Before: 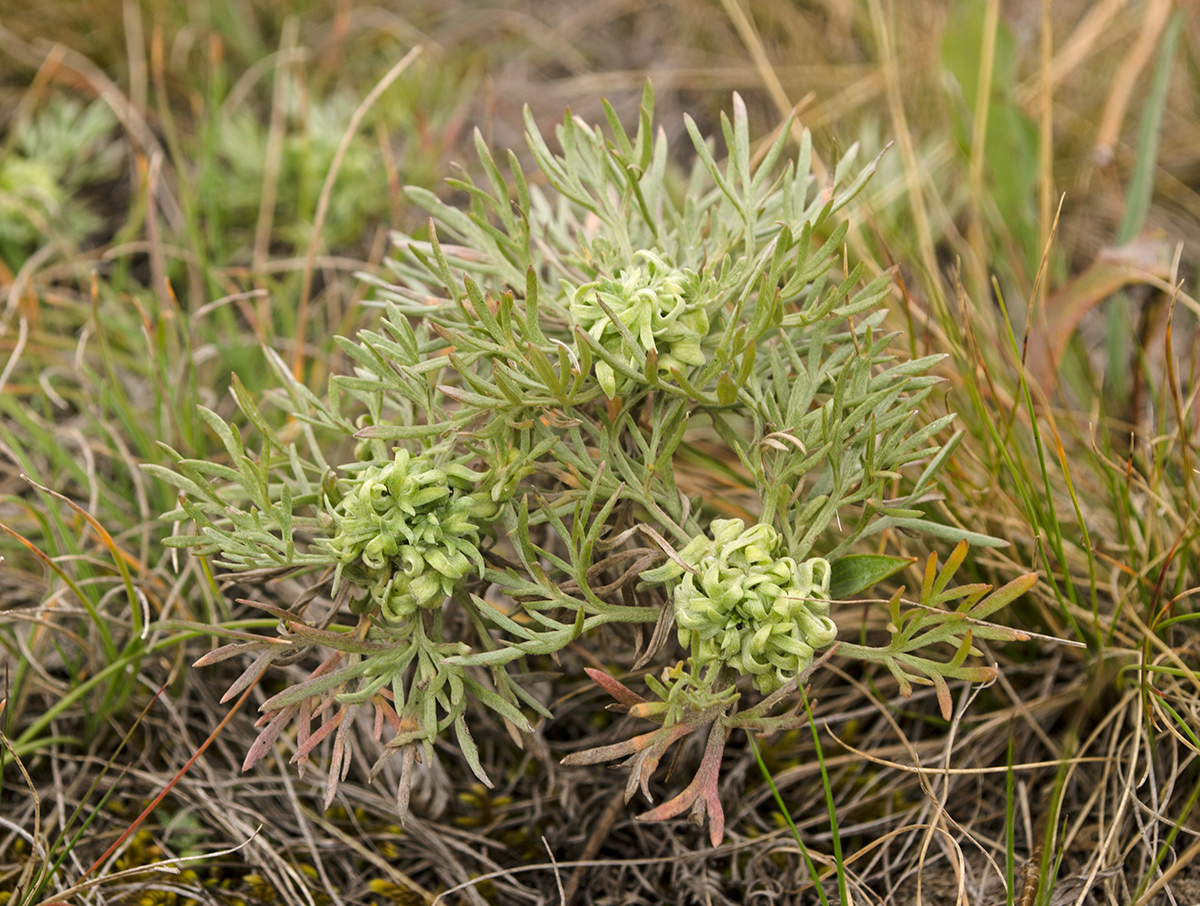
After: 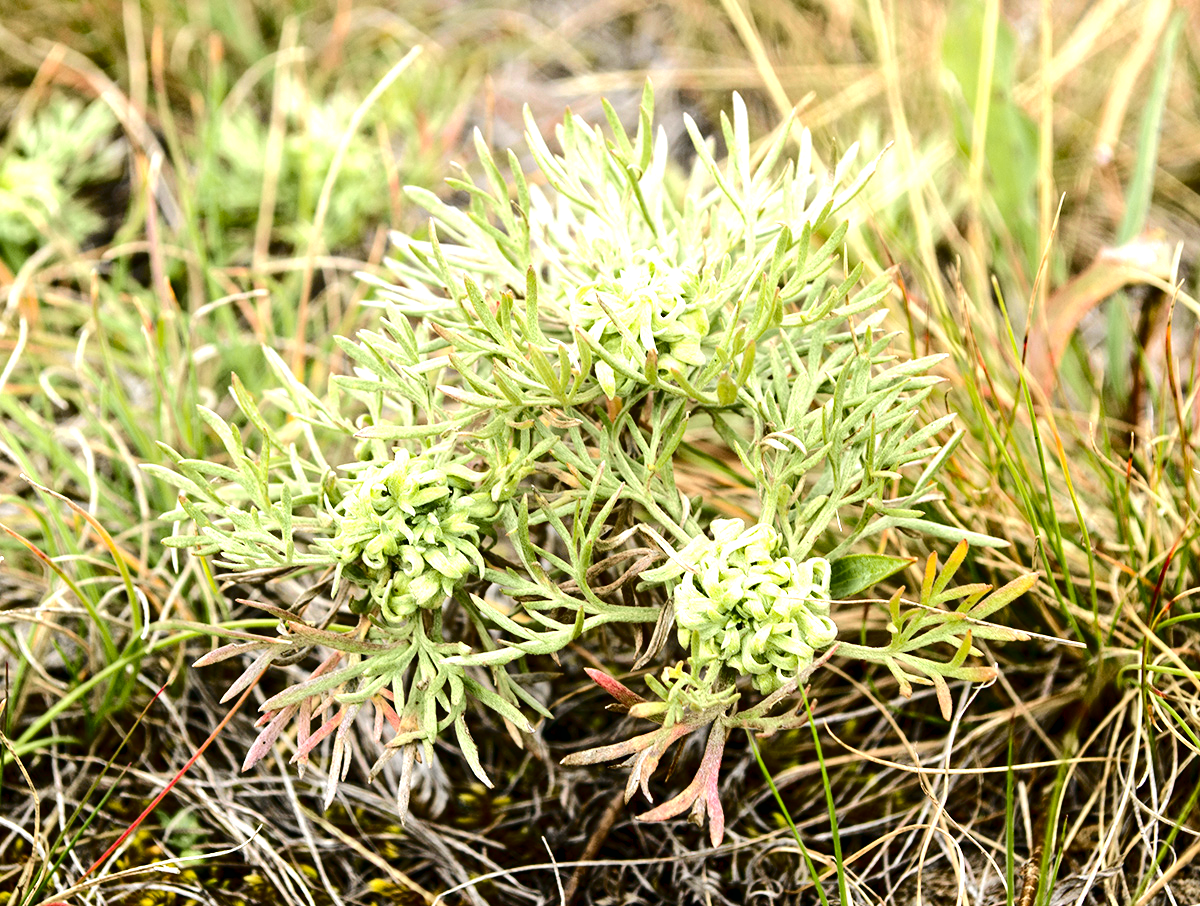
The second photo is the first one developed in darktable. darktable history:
tone curve: curves: ch0 [(0, 0) (0.081, 0.044) (0.185, 0.145) (0.283, 0.273) (0.405, 0.449) (0.495, 0.554) (0.686, 0.743) (0.826, 0.853) (0.978, 0.988)]; ch1 [(0, 0) (0.147, 0.166) (0.321, 0.362) (0.371, 0.402) (0.423, 0.426) (0.479, 0.472) (0.505, 0.497) (0.521, 0.506) (0.551, 0.546) (0.586, 0.571) (0.625, 0.638) (0.68, 0.715) (1, 1)]; ch2 [(0, 0) (0.346, 0.378) (0.404, 0.427) (0.502, 0.498) (0.531, 0.517) (0.547, 0.526) (0.582, 0.571) (0.629, 0.626) (0.717, 0.678) (1, 1)], color space Lab, independent channels, preserve colors none
white balance: red 0.982, blue 1.018
exposure: black level correction 0.001, exposure 1.3 EV, compensate highlight preservation false
contrast brightness saturation: contrast 0.13, brightness -0.24, saturation 0.14
color balance rgb: perceptual saturation grading › global saturation 20%, perceptual saturation grading › highlights -25%, perceptual saturation grading › shadows 25%
